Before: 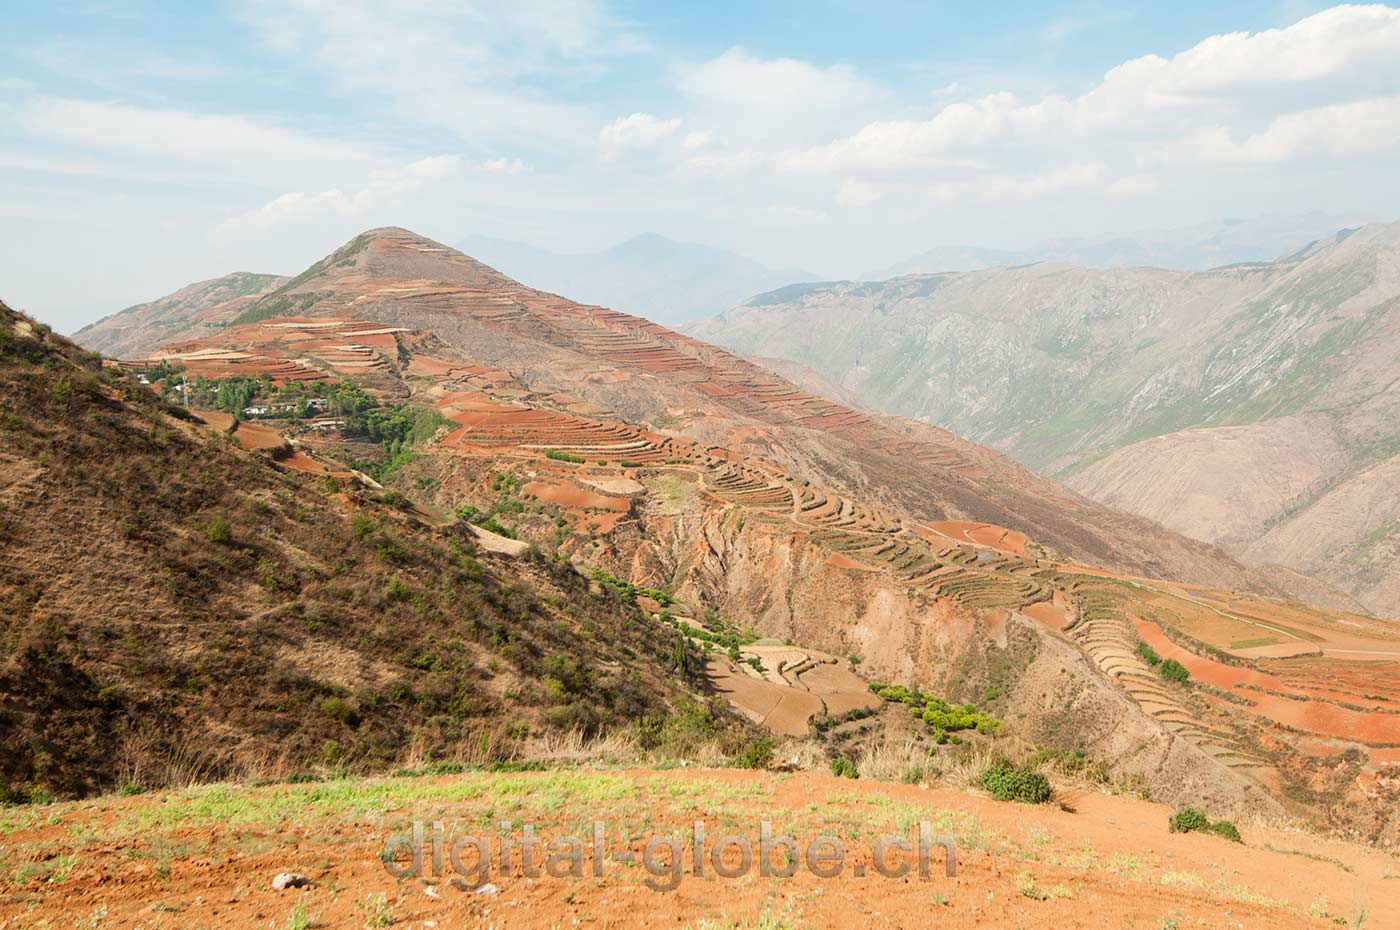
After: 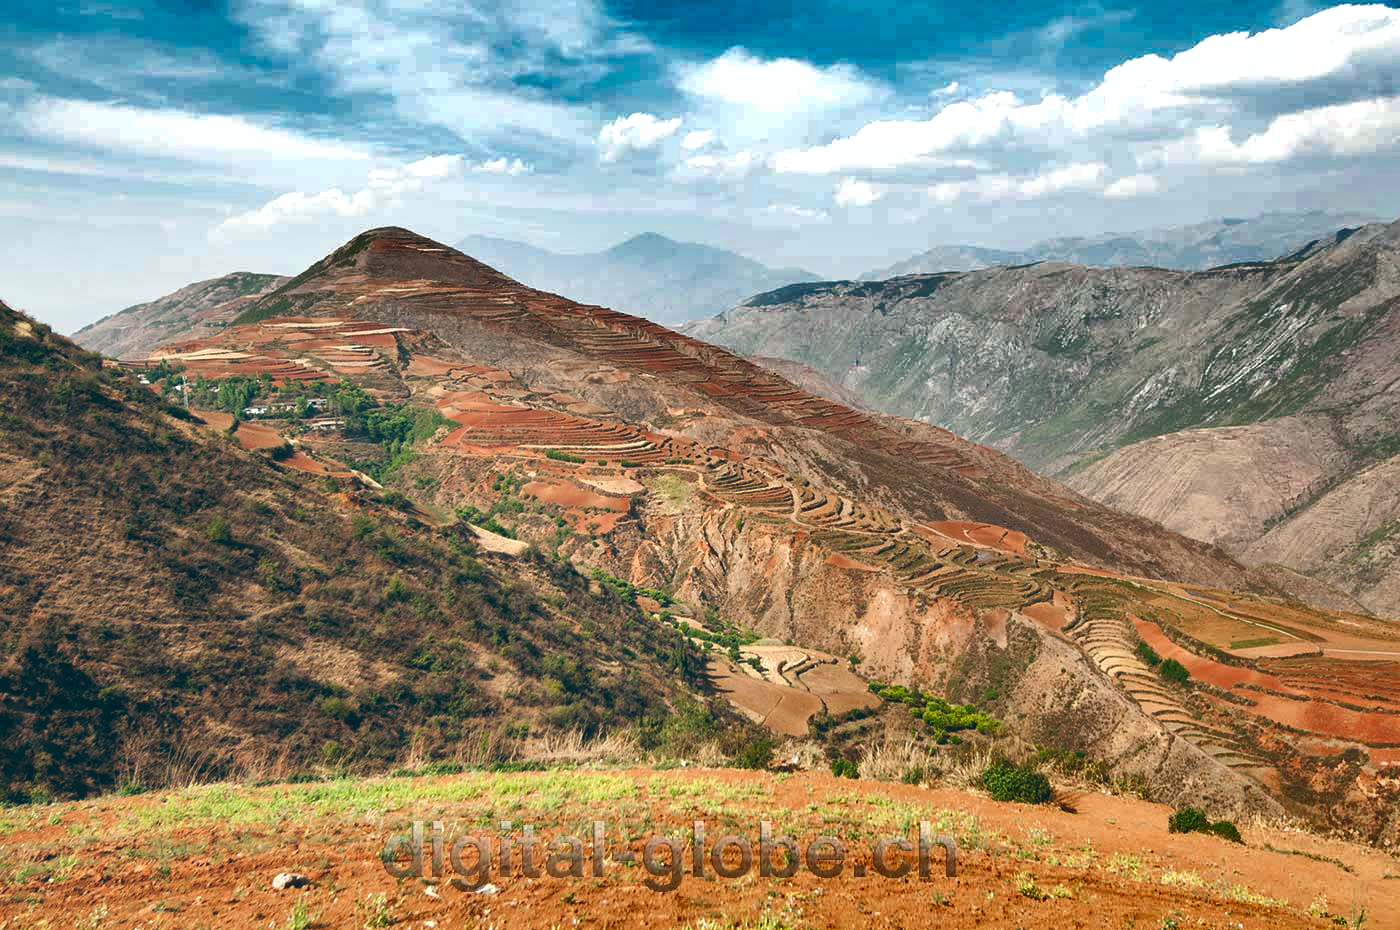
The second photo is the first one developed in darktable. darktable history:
color balance: lift [1.016, 0.983, 1, 1.017], gamma [0.958, 1, 1, 1], gain [0.981, 1.007, 0.993, 1.002], input saturation 118.26%, contrast 13.43%, contrast fulcrum 21.62%, output saturation 82.76%
shadows and highlights: shadows 19.13, highlights -83.41, soften with gaussian
